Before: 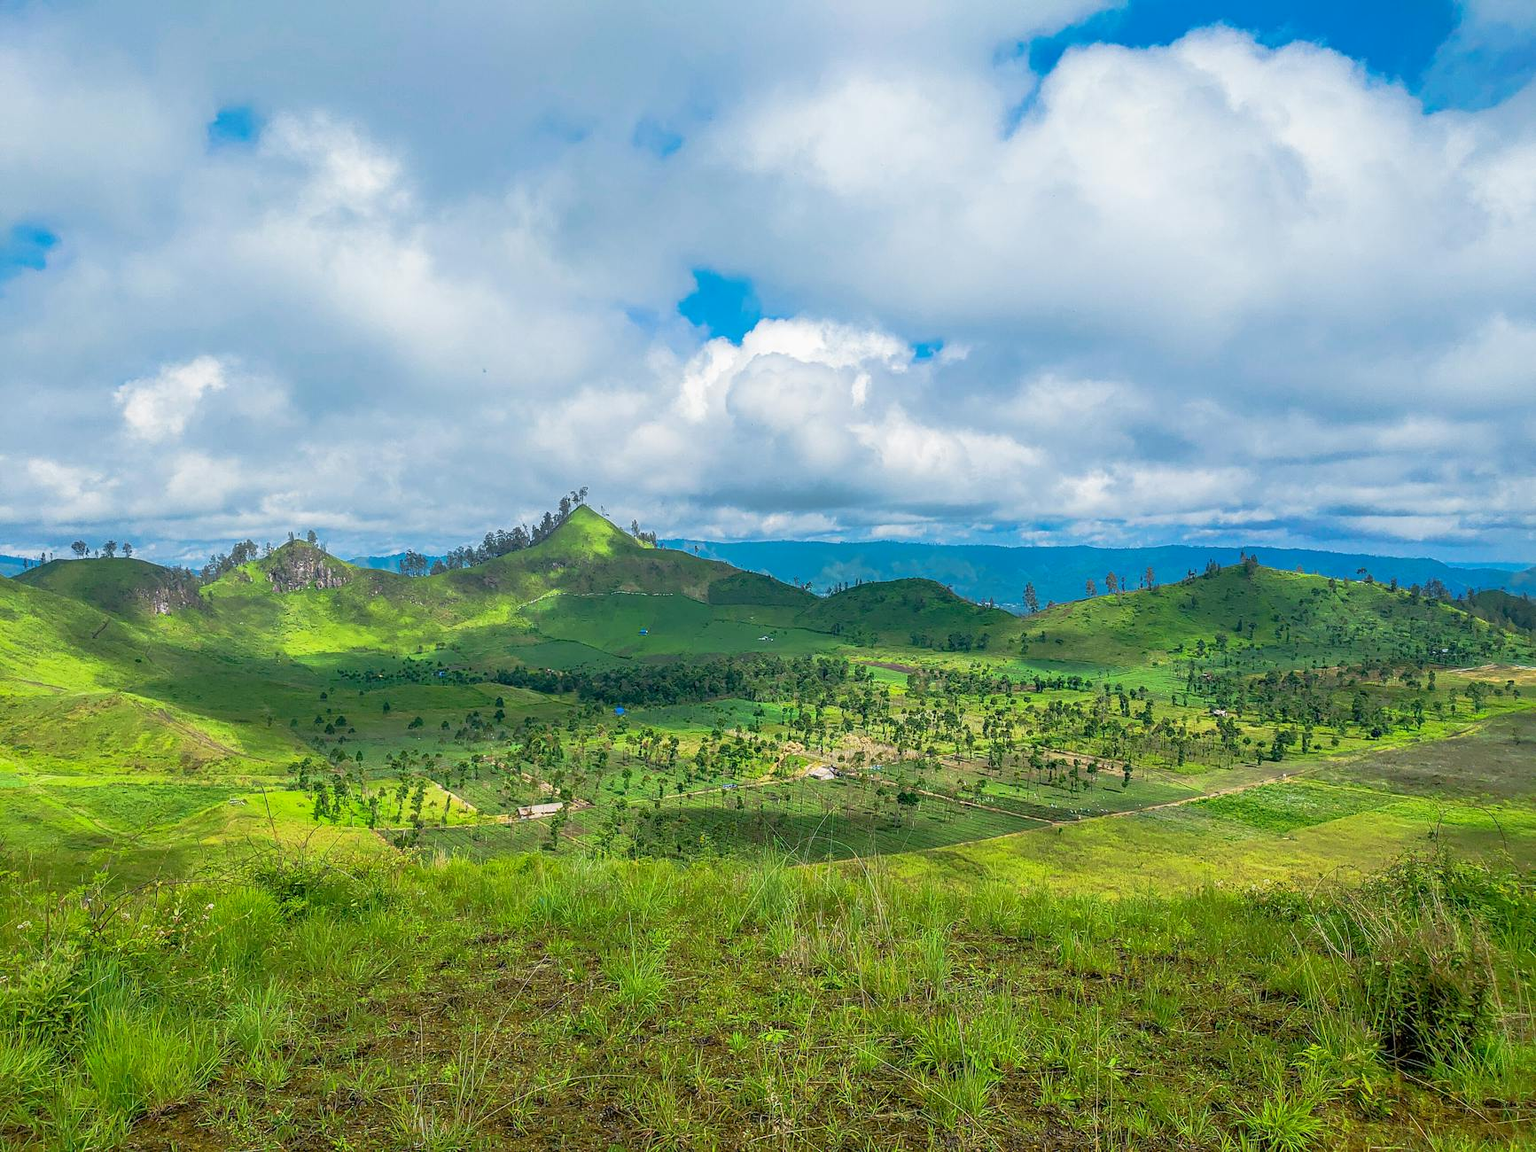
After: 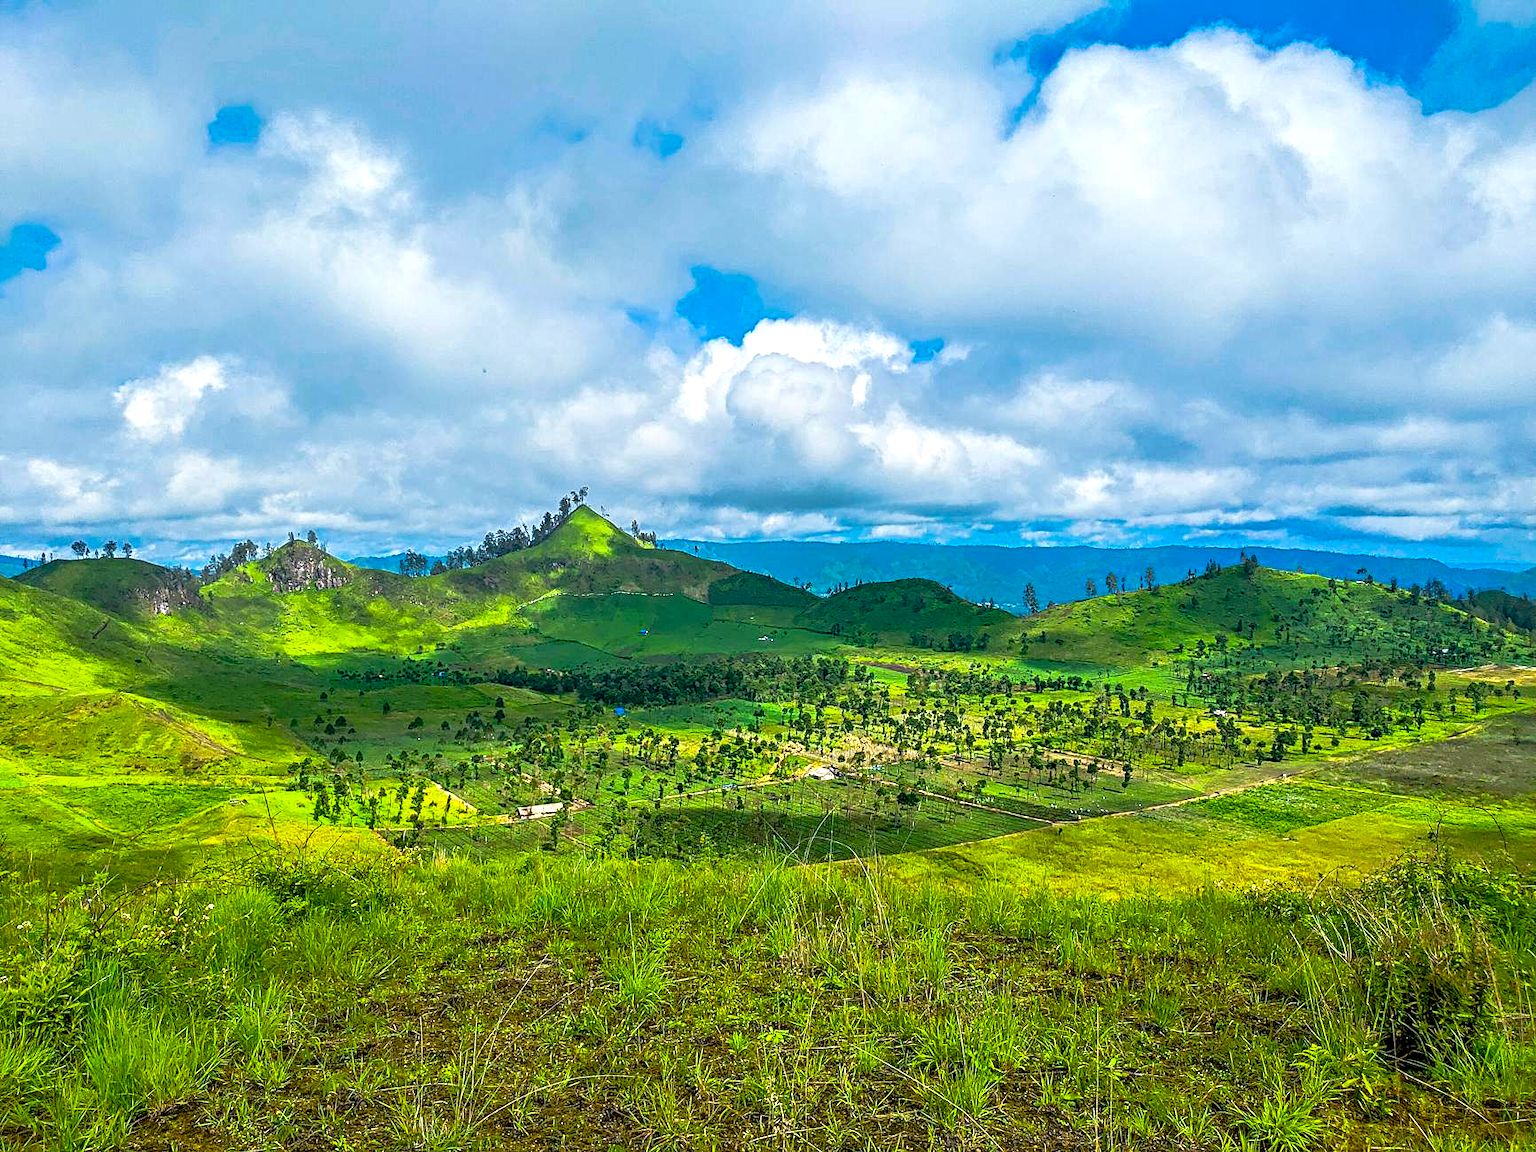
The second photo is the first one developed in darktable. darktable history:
contrast equalizer: y [[0.502, 0.517, 0.543, 0.576, 0.611, 0.631], [0.5 ×6], [0.5 ×6], [0 ×6], [0 ×6]]
color balance rgb: linear chroma grading › global chroma 20.547%, perceptual saturation grading › global saturation 2.417%, global vibrance 24.963%, contrast 10.164%
